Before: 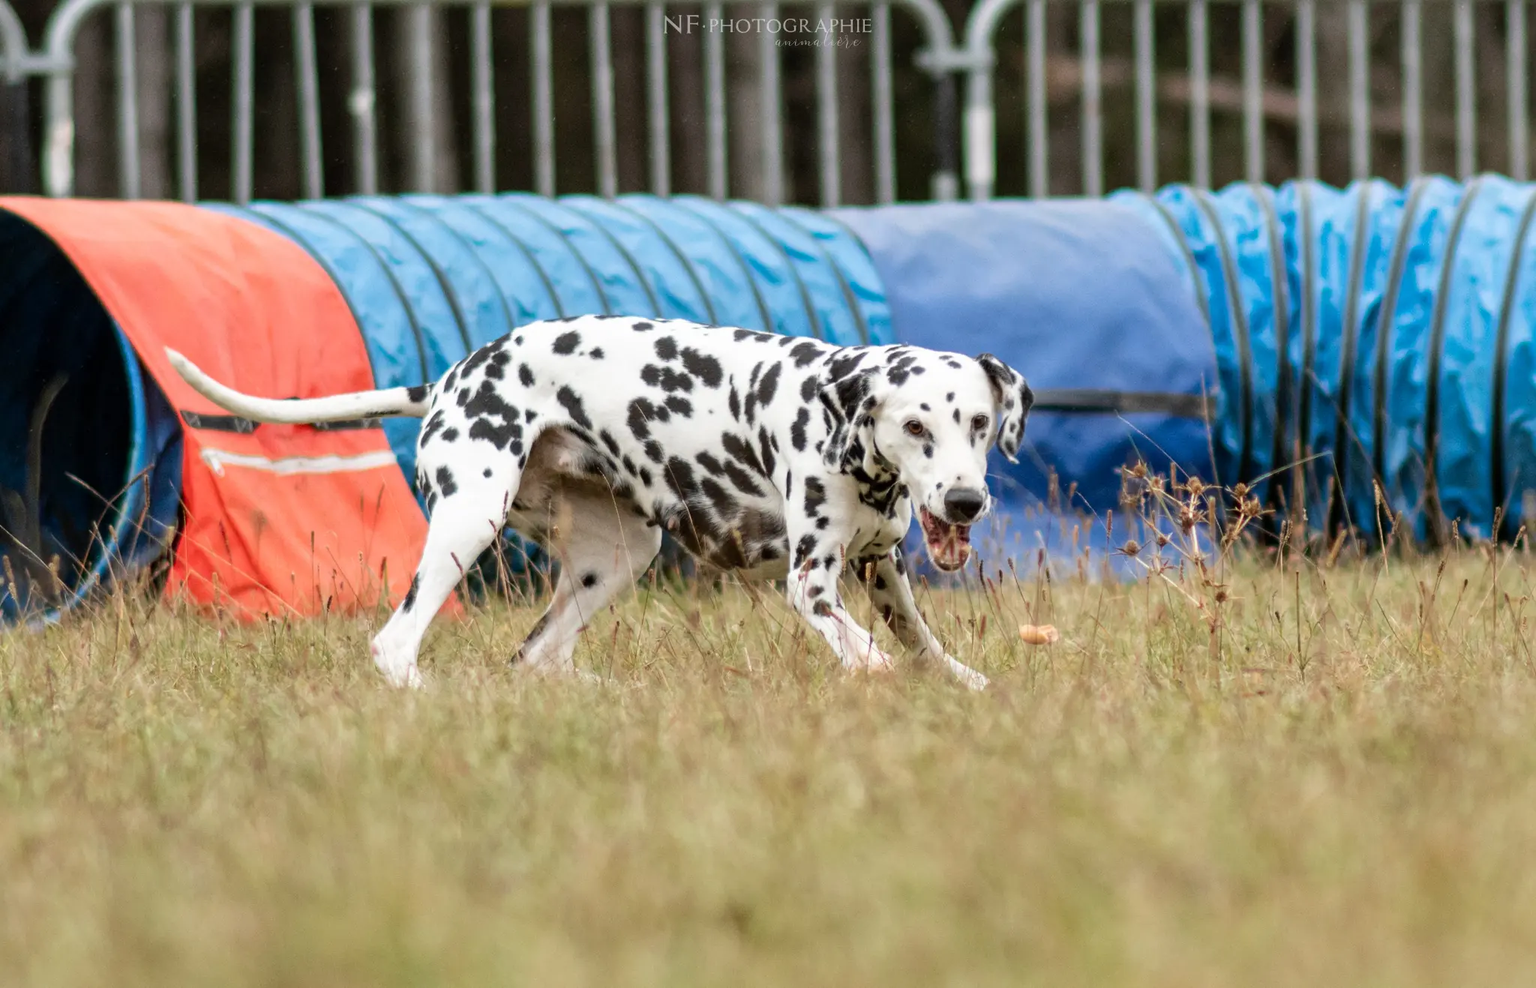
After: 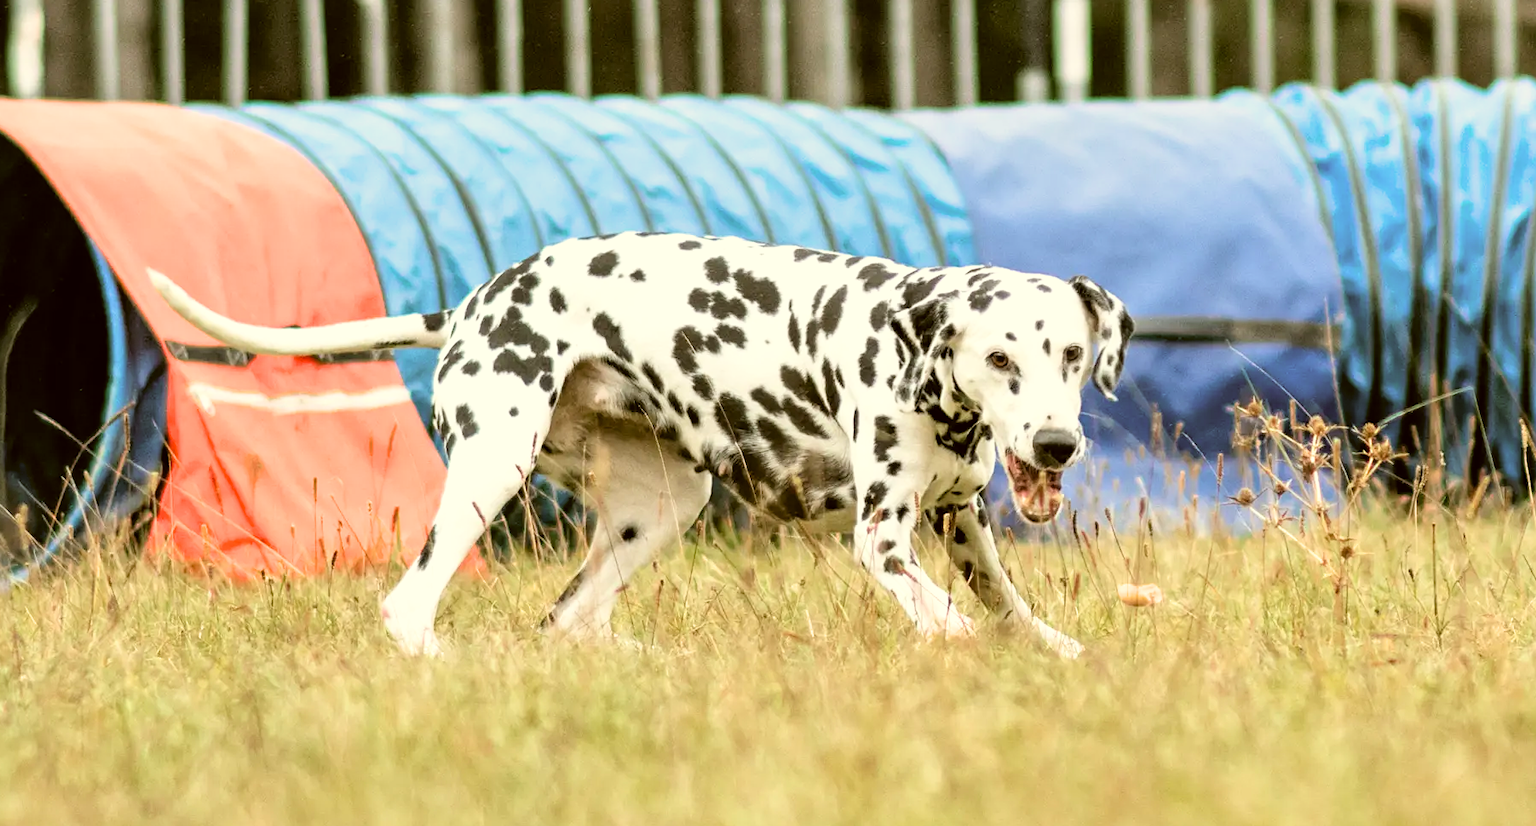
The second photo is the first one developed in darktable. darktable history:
sharpen: amount 0.21
contrast brightness saturation: brightness 0.149
color correction: highlights a* -1.24, highlights b* 10.52, shadows a* 0.329, shadows b* 18.64
crop and rotate: left 2.316%, top 11.254%, right 9.599%, bottom 15.108%
filmic rgb: black relative exposure -12.82 EV, white relative exposure 2.8 EV, target black luminance 0%, hardness 8.6, latitude 69.54%, contrast 1.136, shadows ↔ highlights balance -0.633%
exposure: black level correction 0, exposure 0.499 EV, compensate exposure bias true, compensate highlight preservation false
shadows and highlights: shadows 29.62, highlights -30.48, low approximation 0.01, soften with gaussian
